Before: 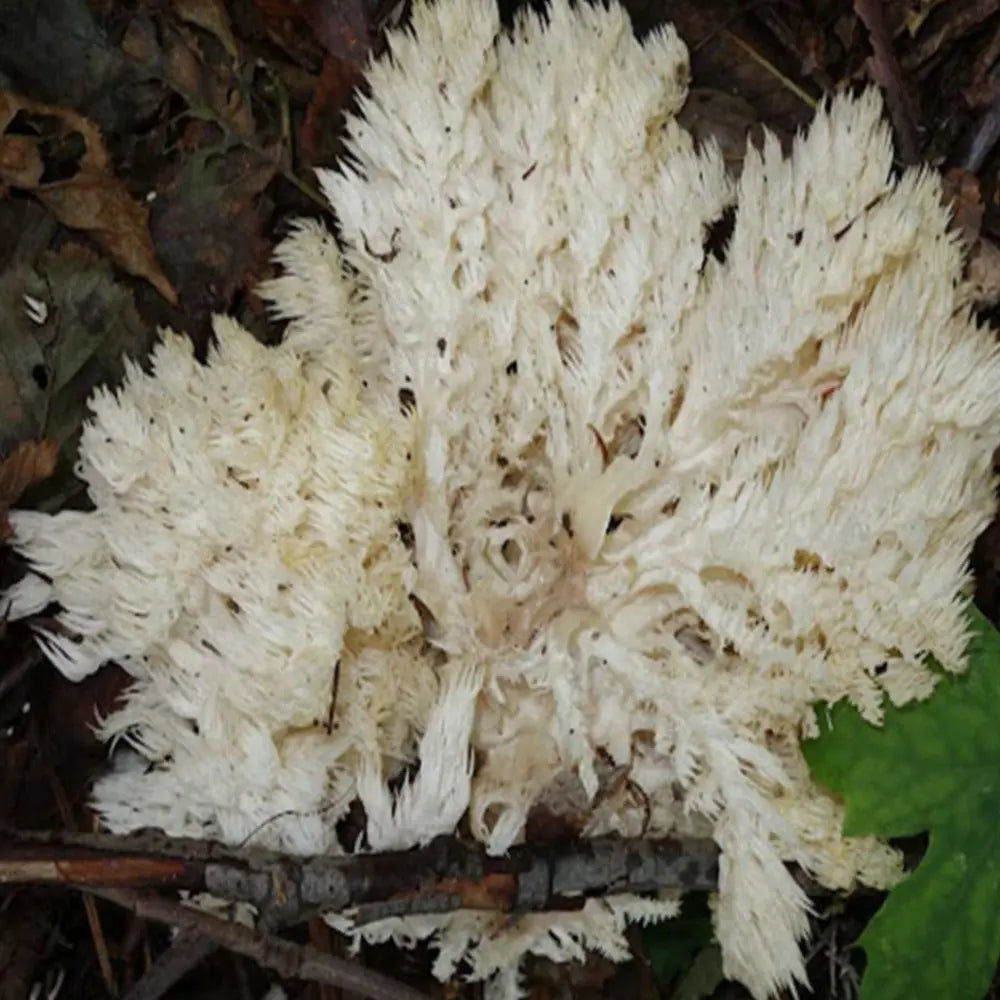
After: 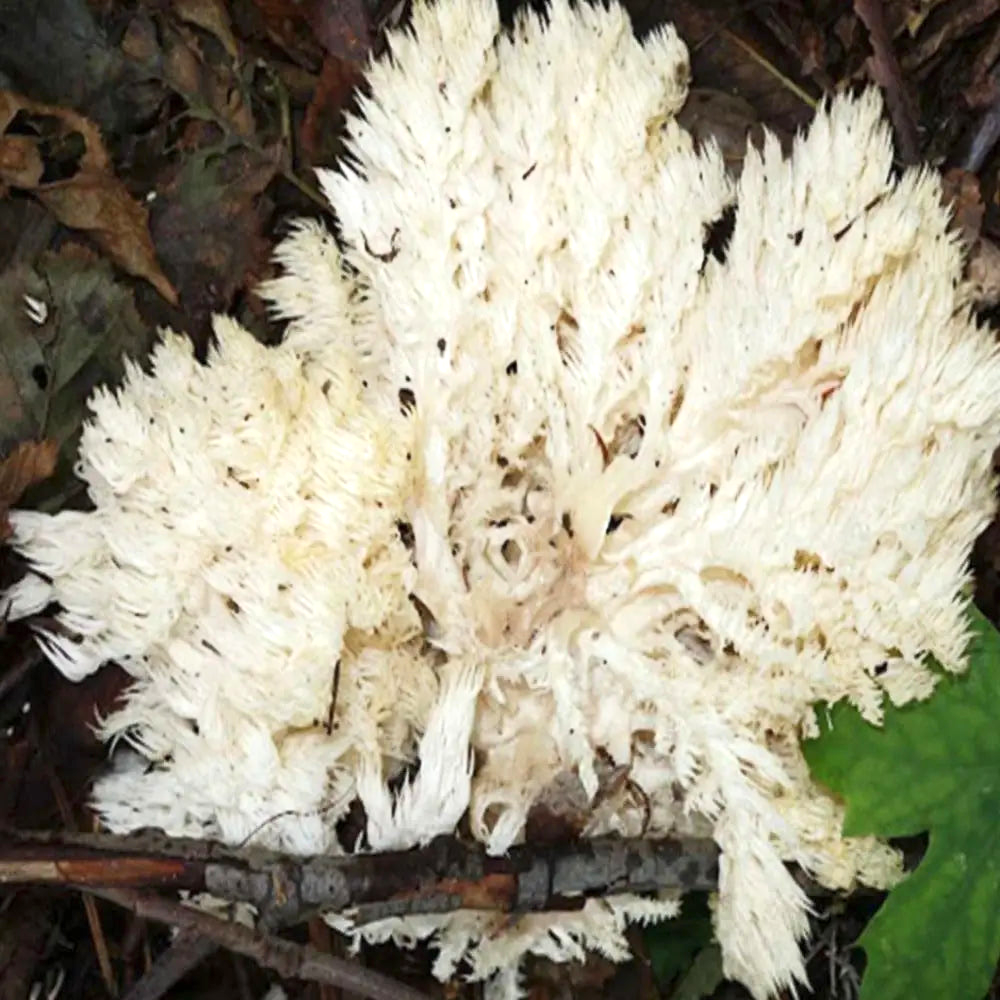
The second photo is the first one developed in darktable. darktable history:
exposure: exposure 0.741 EV, compensate highlight preservation false
shadows and highlights: shadows 1.75, highlights 41.25
